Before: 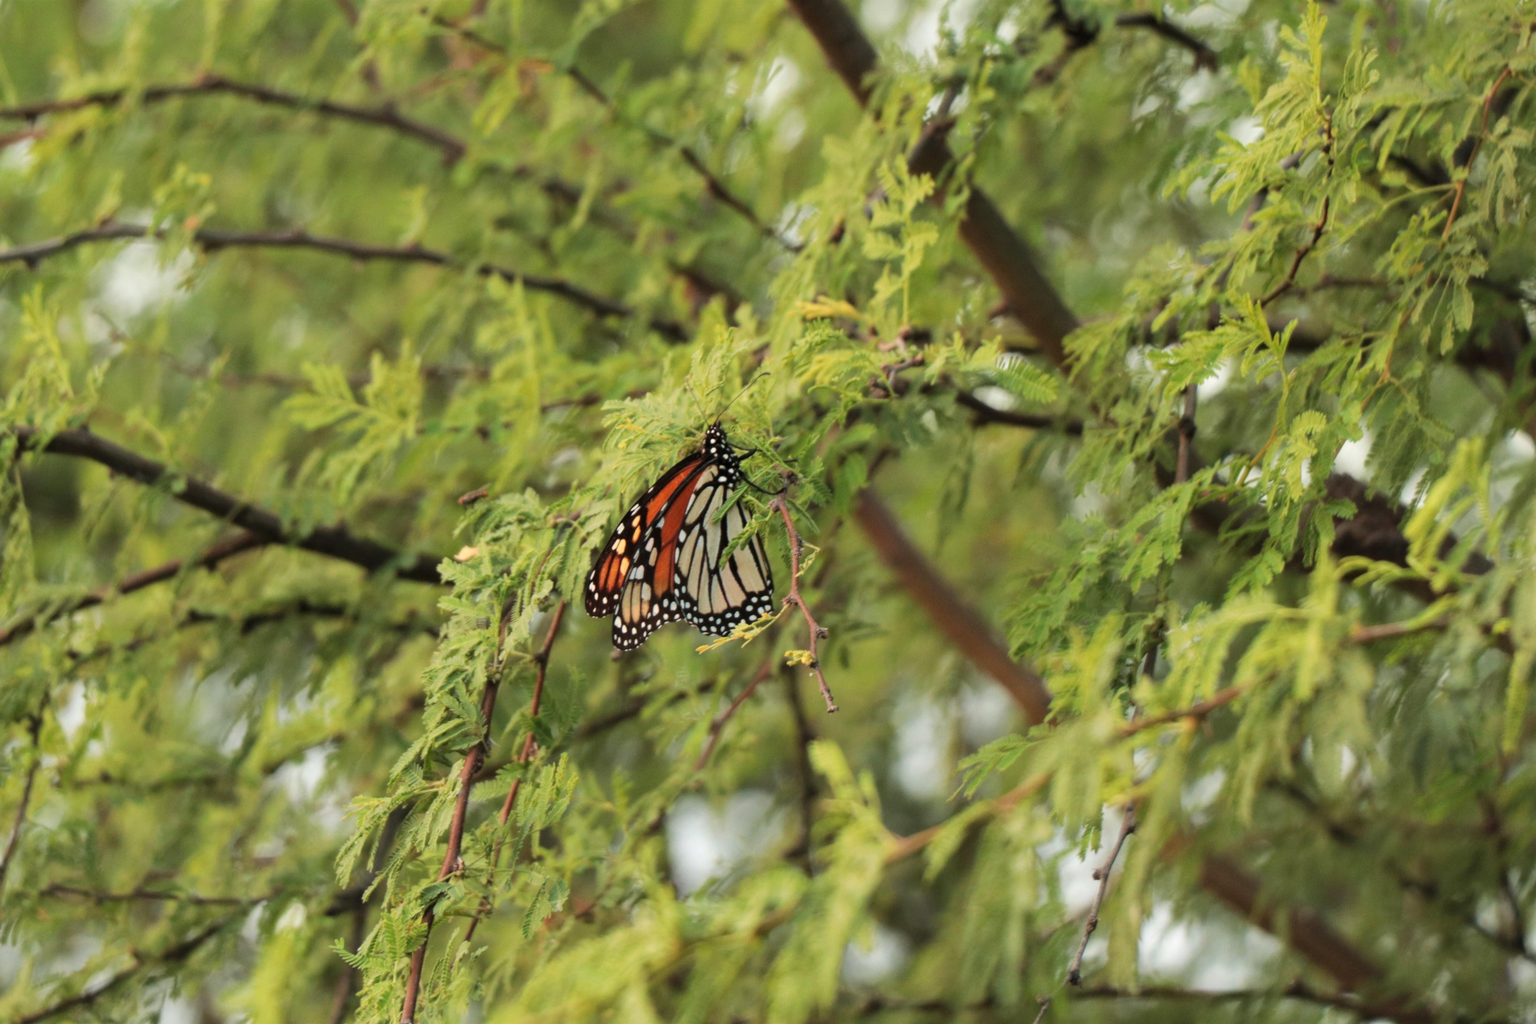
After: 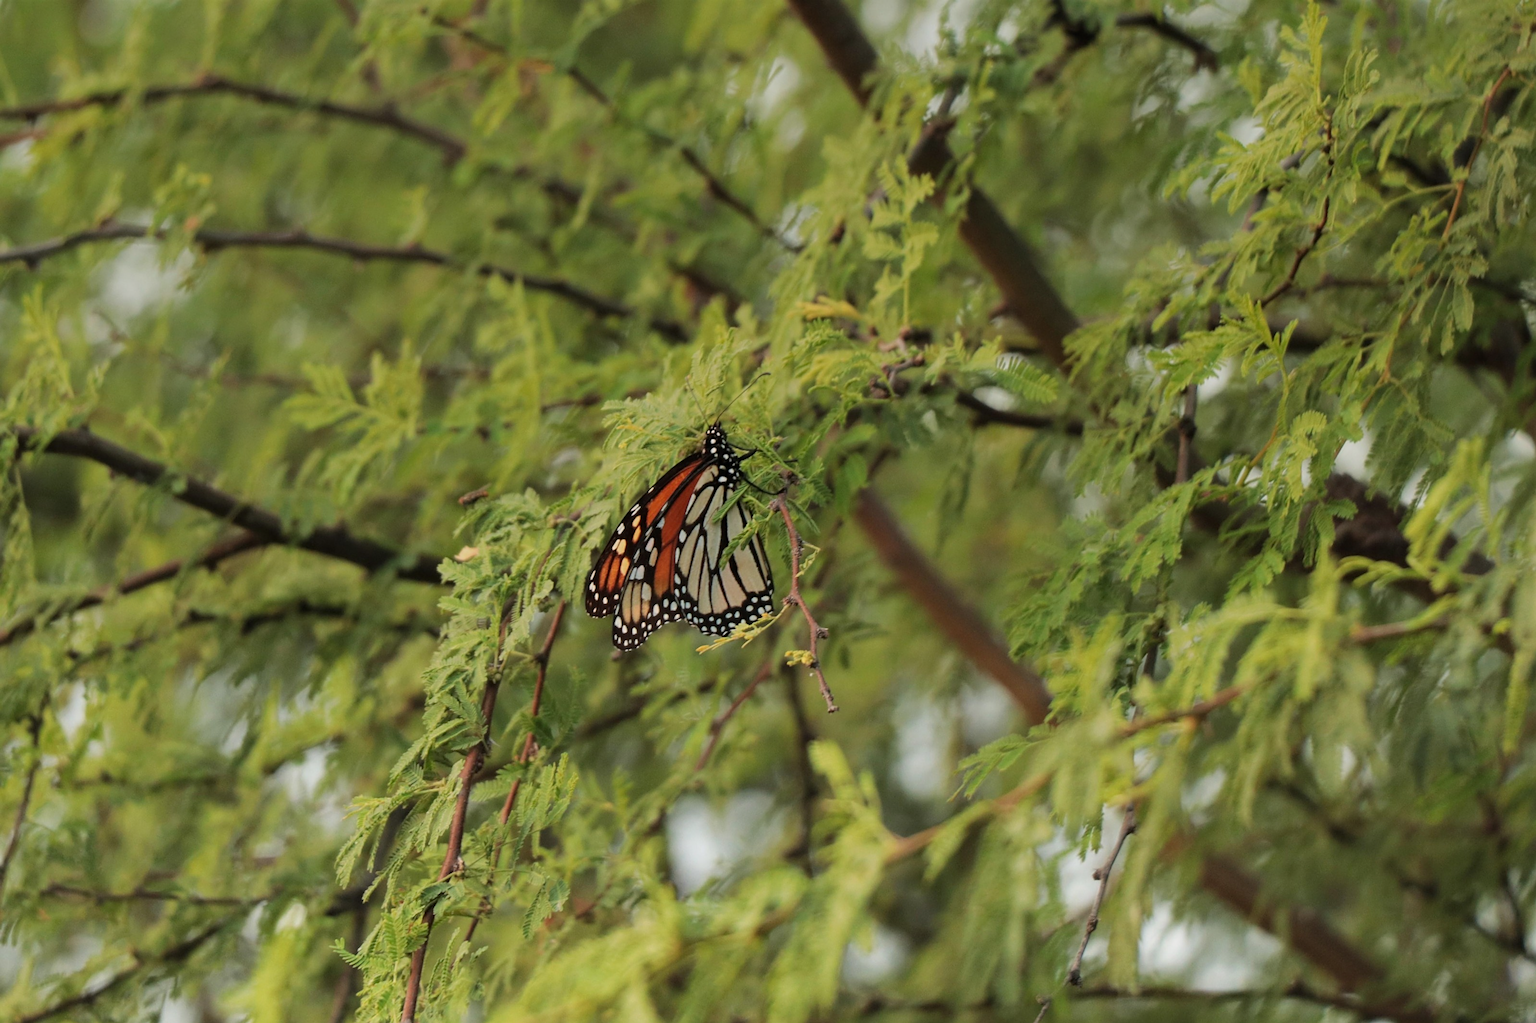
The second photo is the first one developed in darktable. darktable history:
sharpen: on, module defaults
graduated density: rotation 5.63°, offset 76.9
